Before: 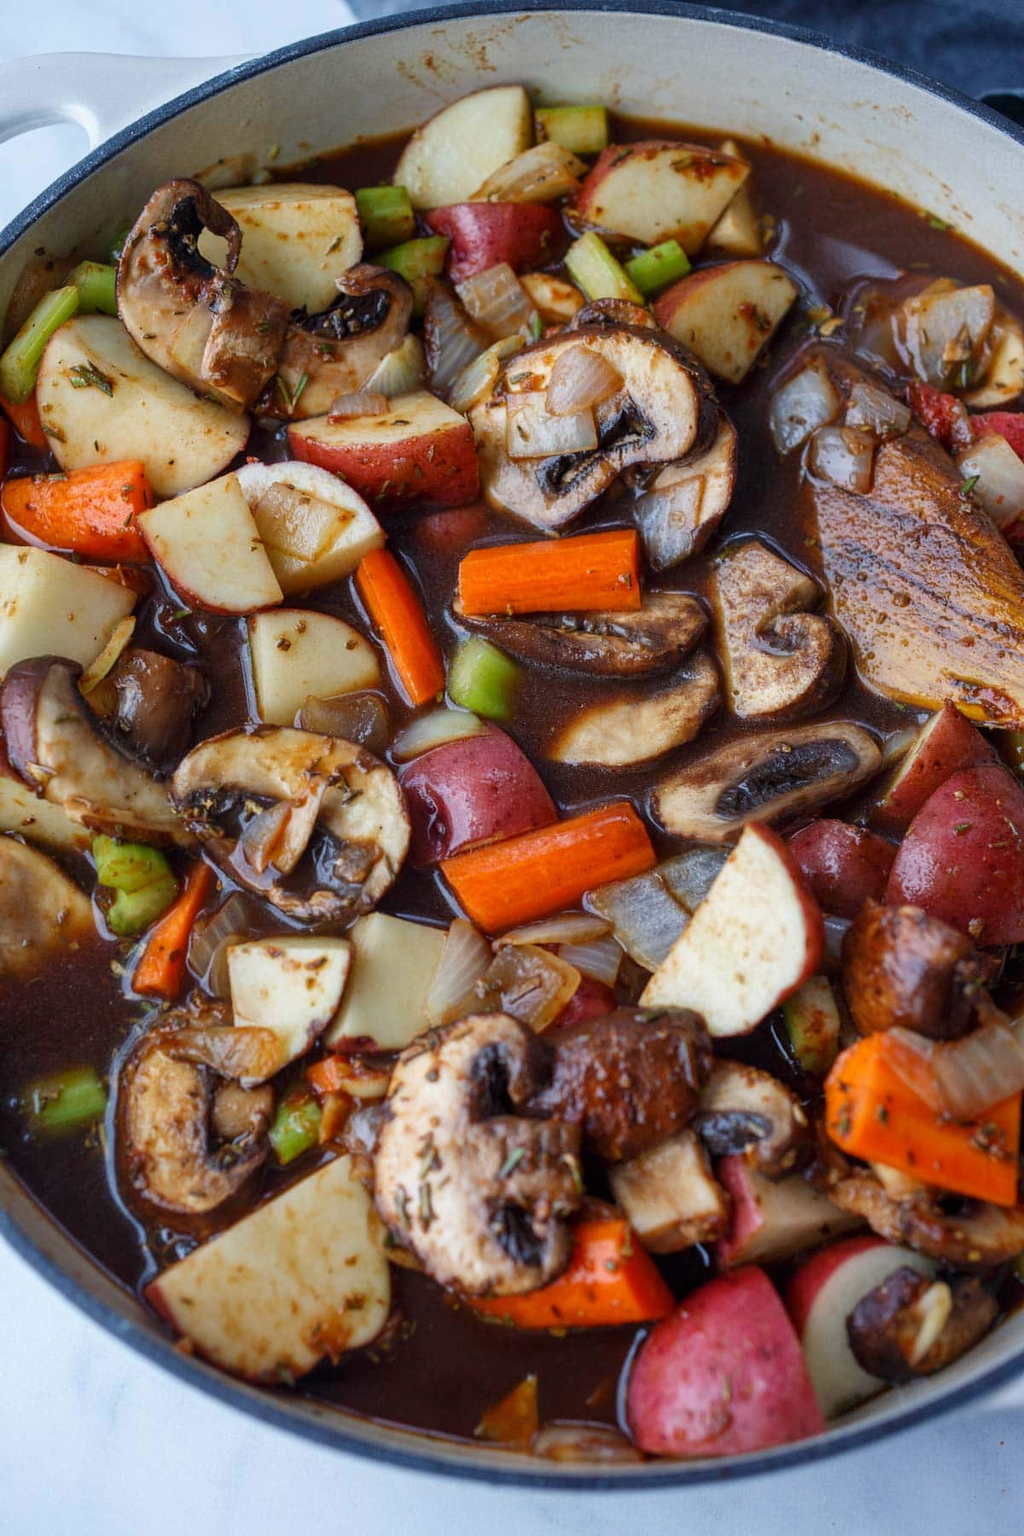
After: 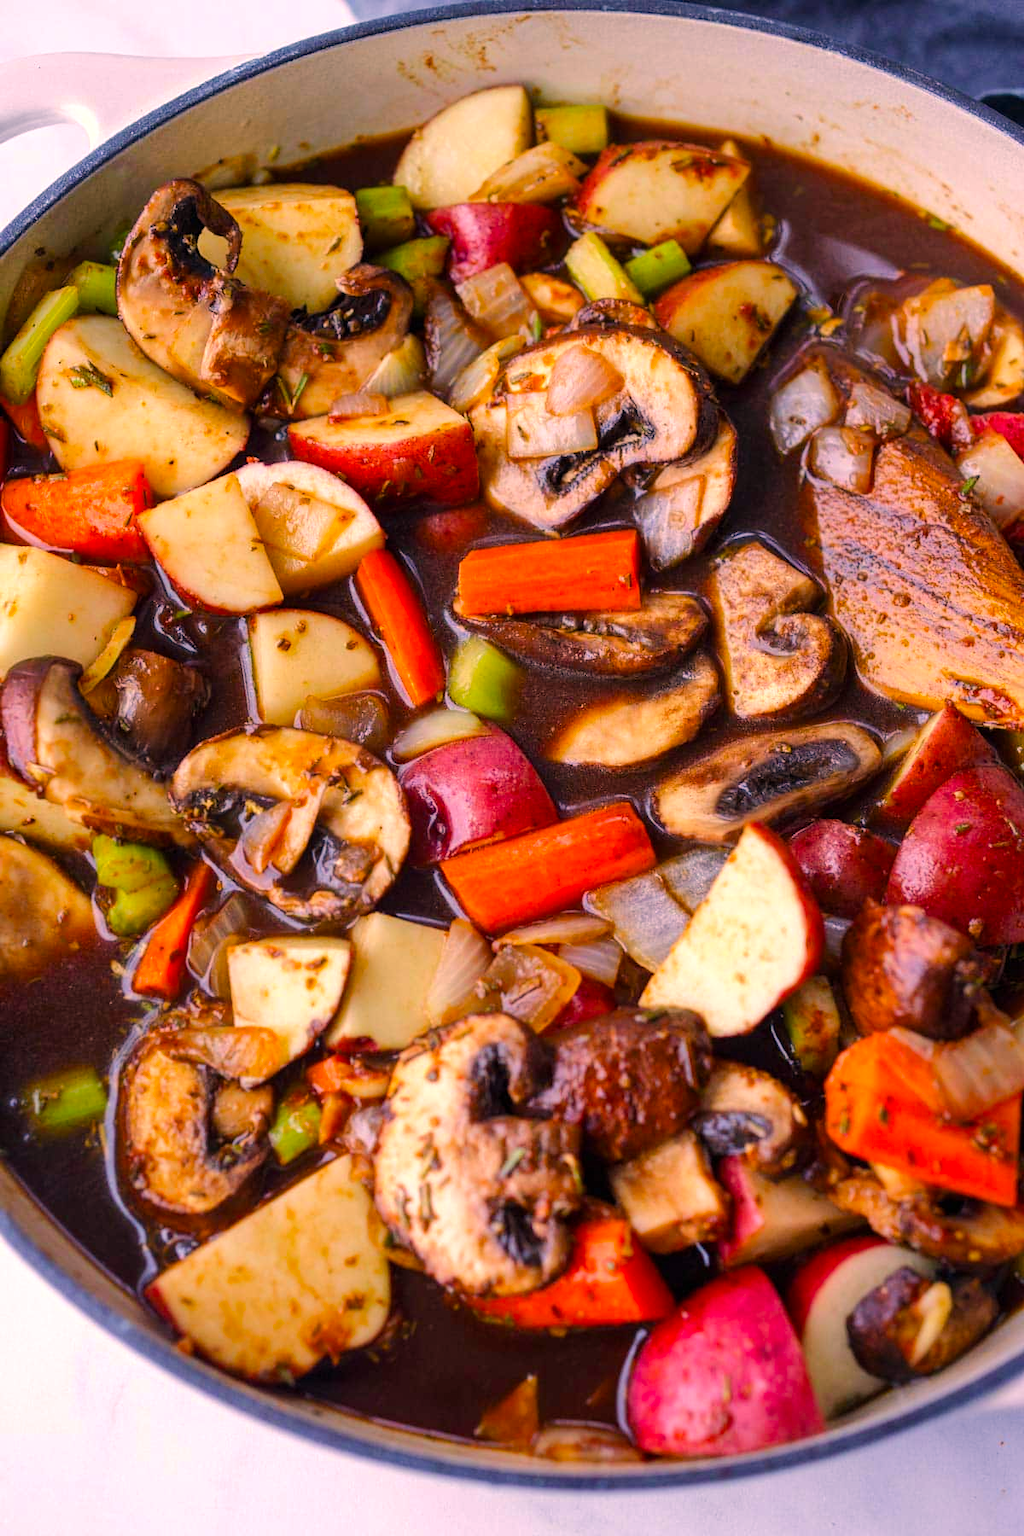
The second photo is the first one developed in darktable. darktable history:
tone equalizer: -8 EV -0.408 EV, -7 EV -0.363 EV, -6 EV -0.364 EV, -5 EV -0.22 EV, -3 EV 0.218 EV, -2 EV 0.328 EV, -1 EV 0.391 EV, +0 EV 0.394 EV, mask exposure compensation -0.505 EV
shadows and highlights: radius 126.23, shadows 21.22, highlights -22.8, low approximation 0.01
color balance rgb: global offset › hue 170.98°, perceptual saturation grading › global saturation 19.762%, perceptual brilliance grading › mid-tones 11.066%, perceptual brilliance grading › shadows 15.618%, global vibrance 19.522%
color correction: highlights a* 21.32, highlights b* 19.43
